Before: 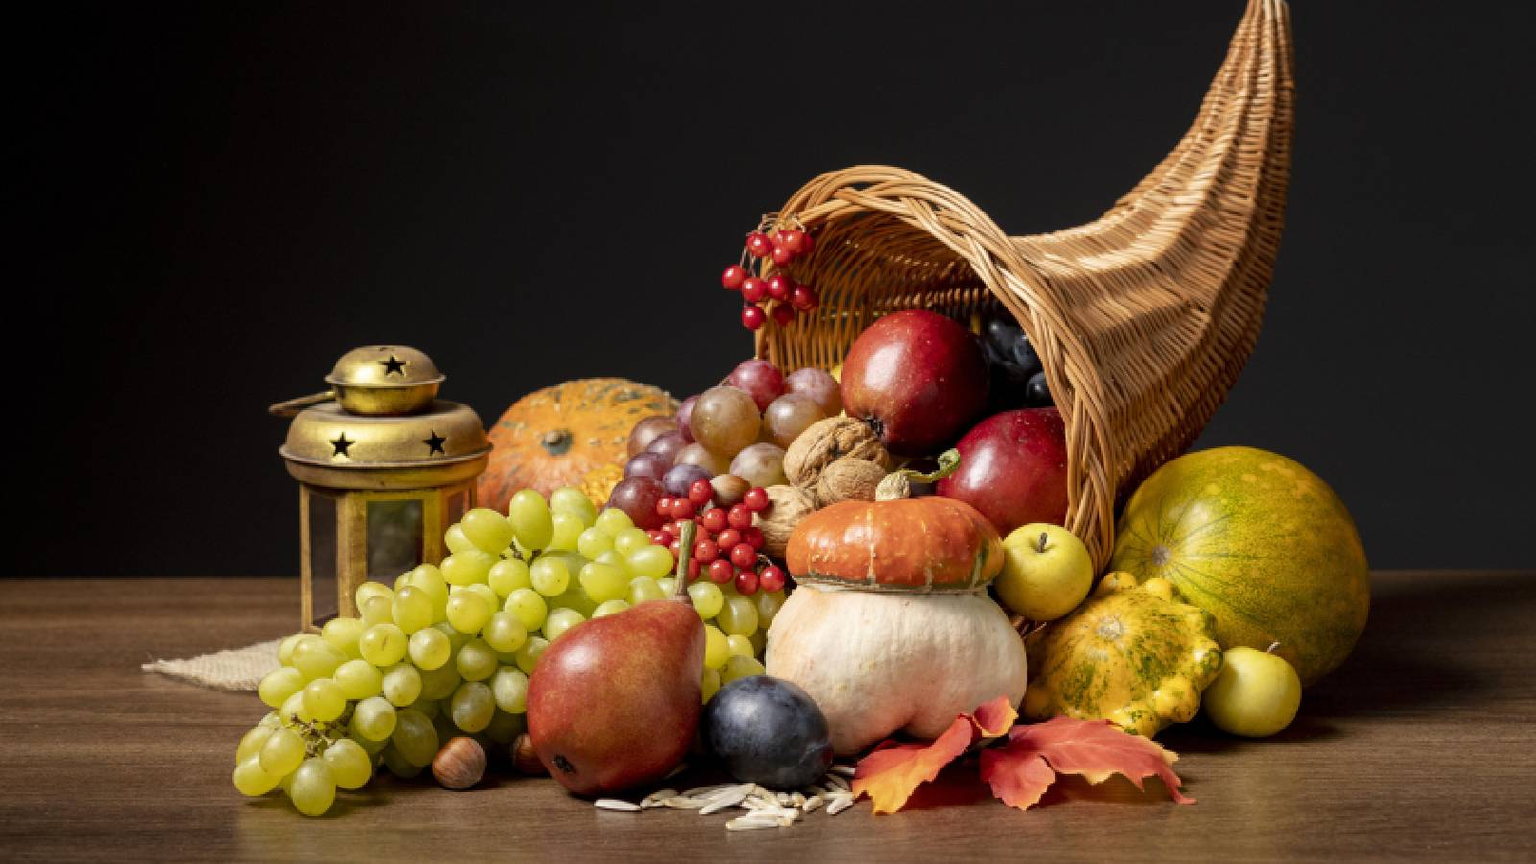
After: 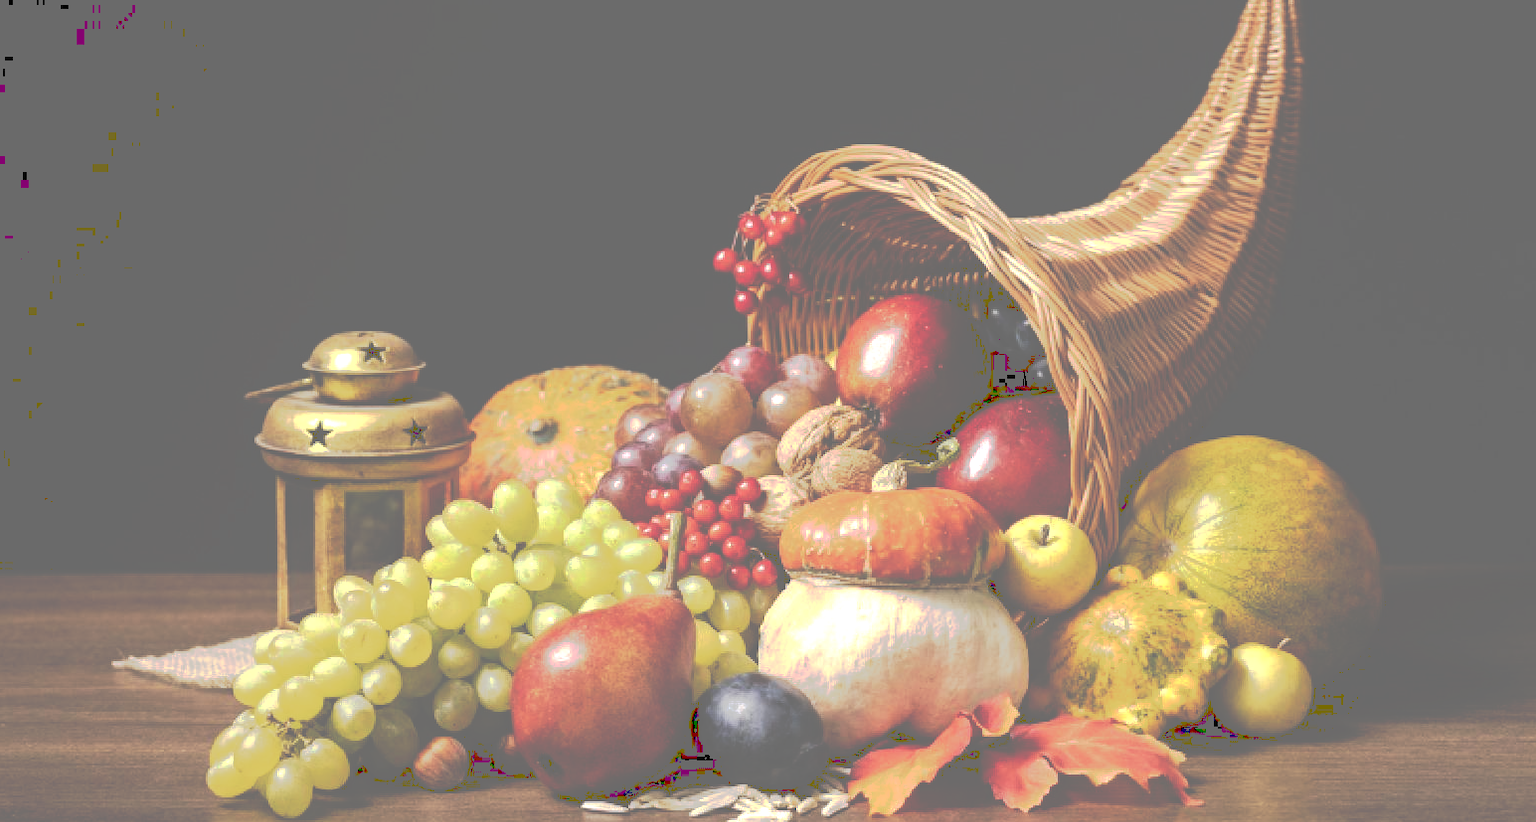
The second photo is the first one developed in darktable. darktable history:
tone curve: curves: ch0 [(0, 0) (0.003, 0.449) (0.011, 0.449) (0.025, 0.449) (0.044, 0.45) (0.069, 0.453) (0.1, 0.453) (0.136, 0.455) (0.177, 0.458) (0.224, 0.462) (0.277, 0.47) (0.335, 0.491) (0.399, 0.522) (0.468, 0.561) (0.543, 0.619) (0.623, 0.69) (0.709, 0.756) (0.801, 0.802) (0.898, 0.825) (1, 1)], preserve colors none
crop: left 2.217%, top 3.105%, right 1.178%, bottom 4.981%
exposure: exposure 0.515 EV, compensate exposure bias true, compensate highlight preservation false
